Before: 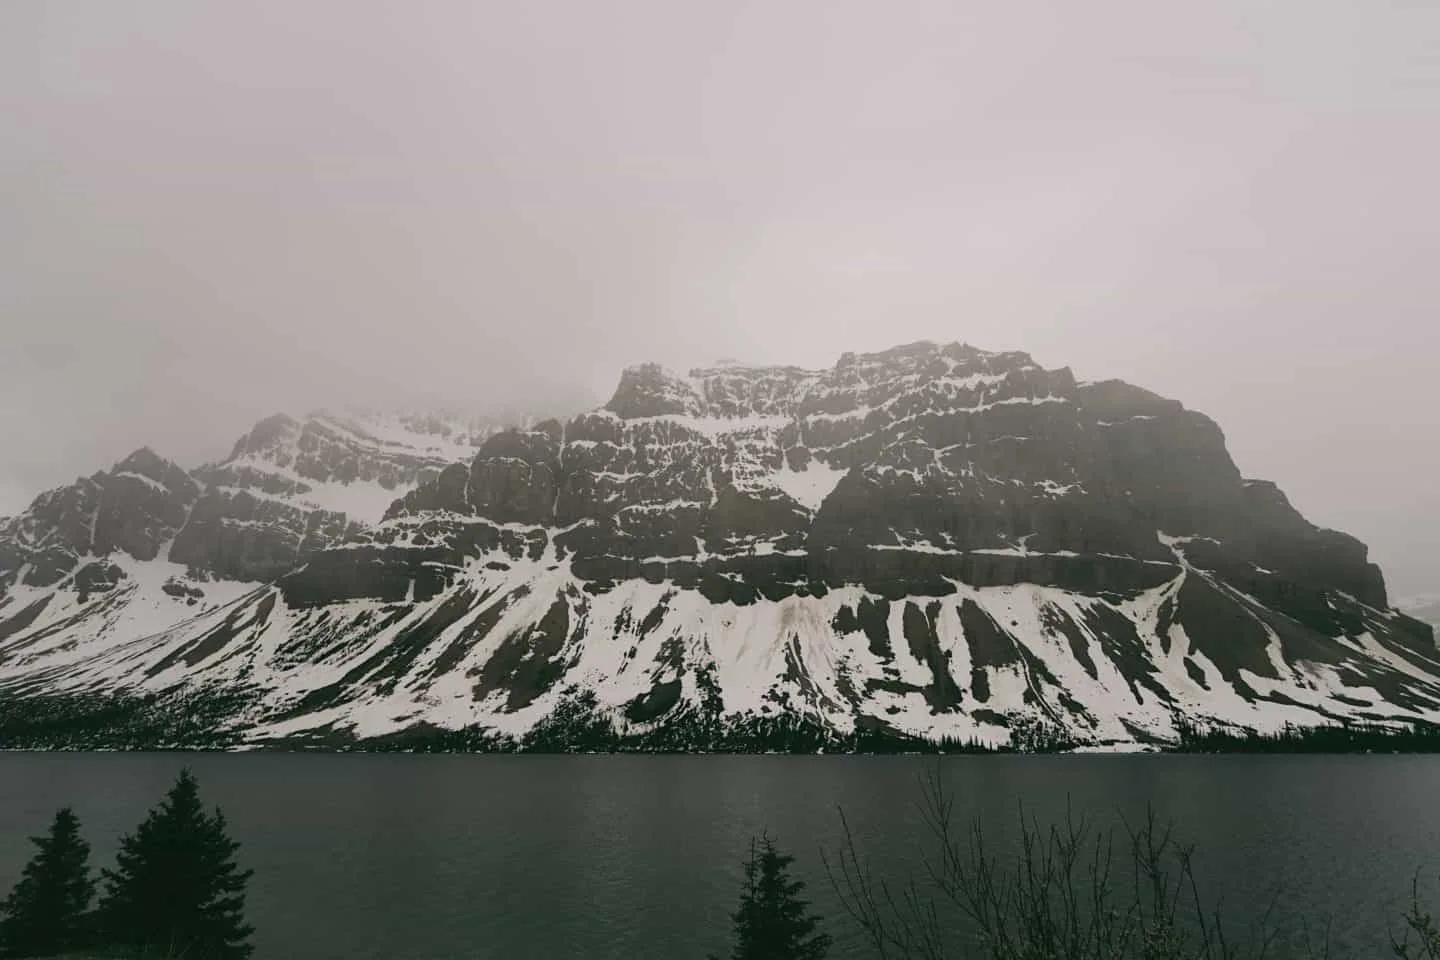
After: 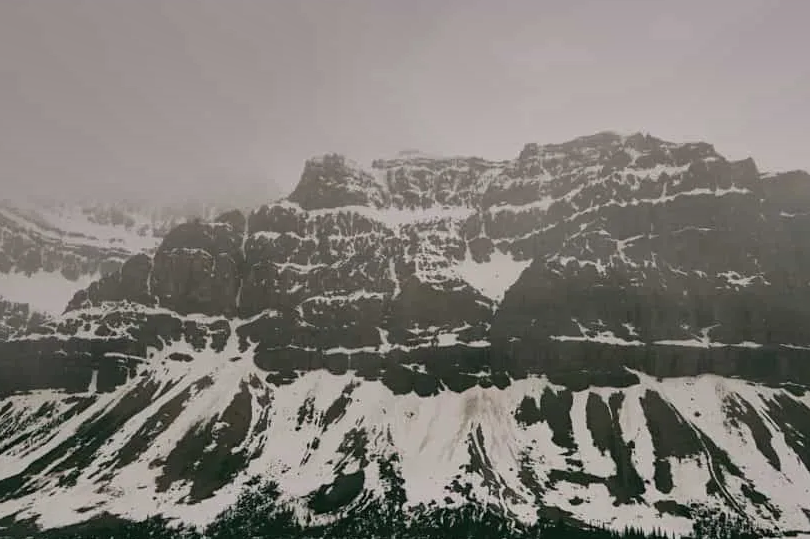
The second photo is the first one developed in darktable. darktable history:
crop and rotate: left 22.016%, top 21.781%, right 21.724%, bottom 22.024%
shadows and highlights: white point adjustment -3.75, highlights -63.42, soften with gaussian
color correction: highlights b* 0.036, saturation 0.995
